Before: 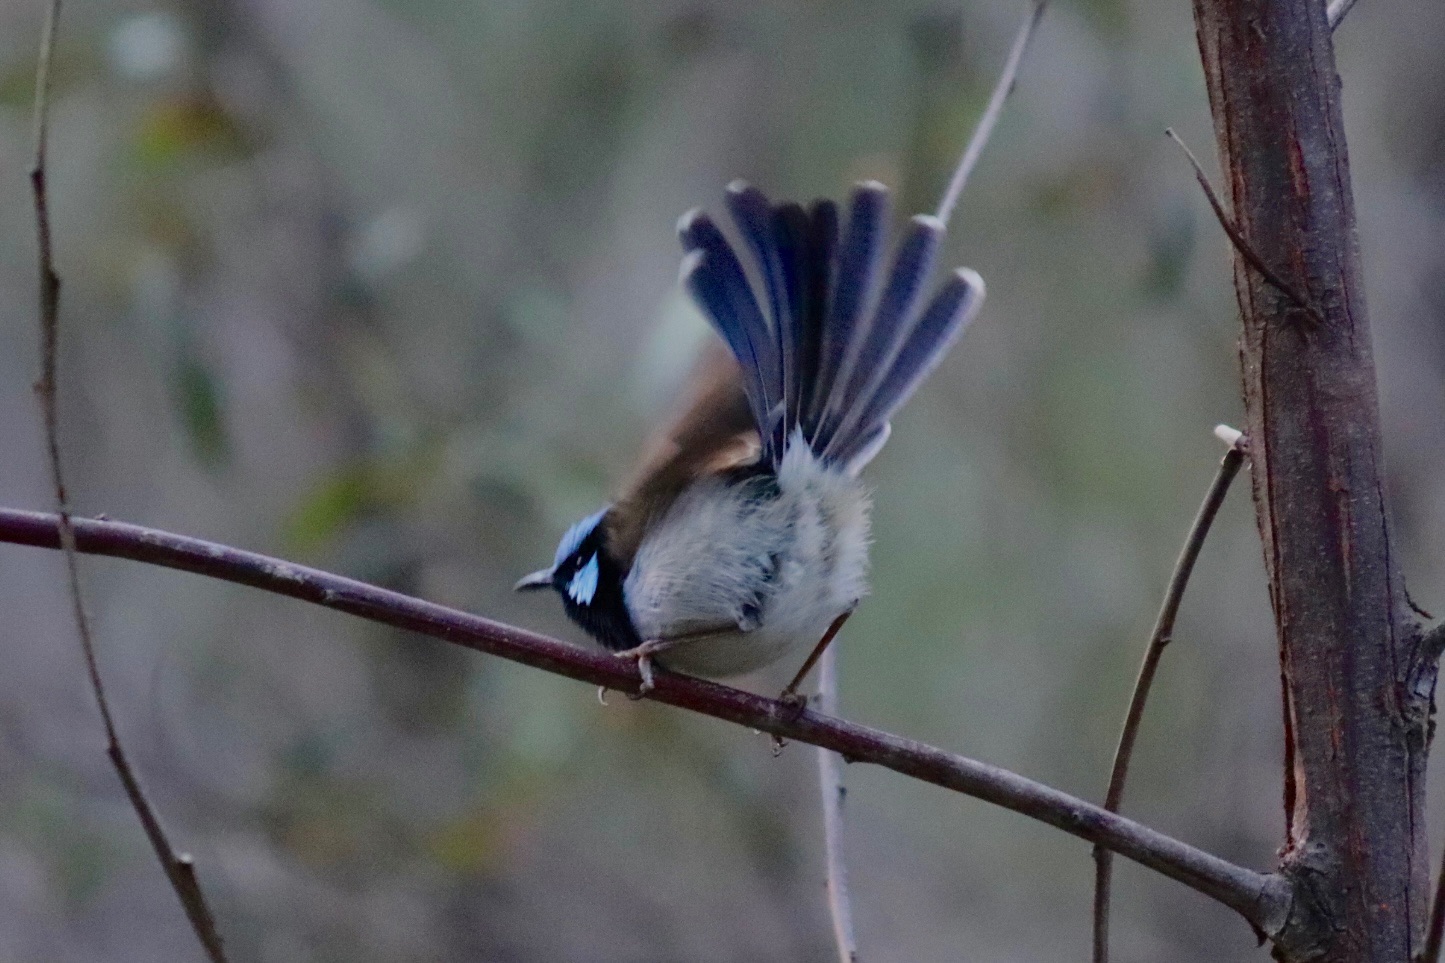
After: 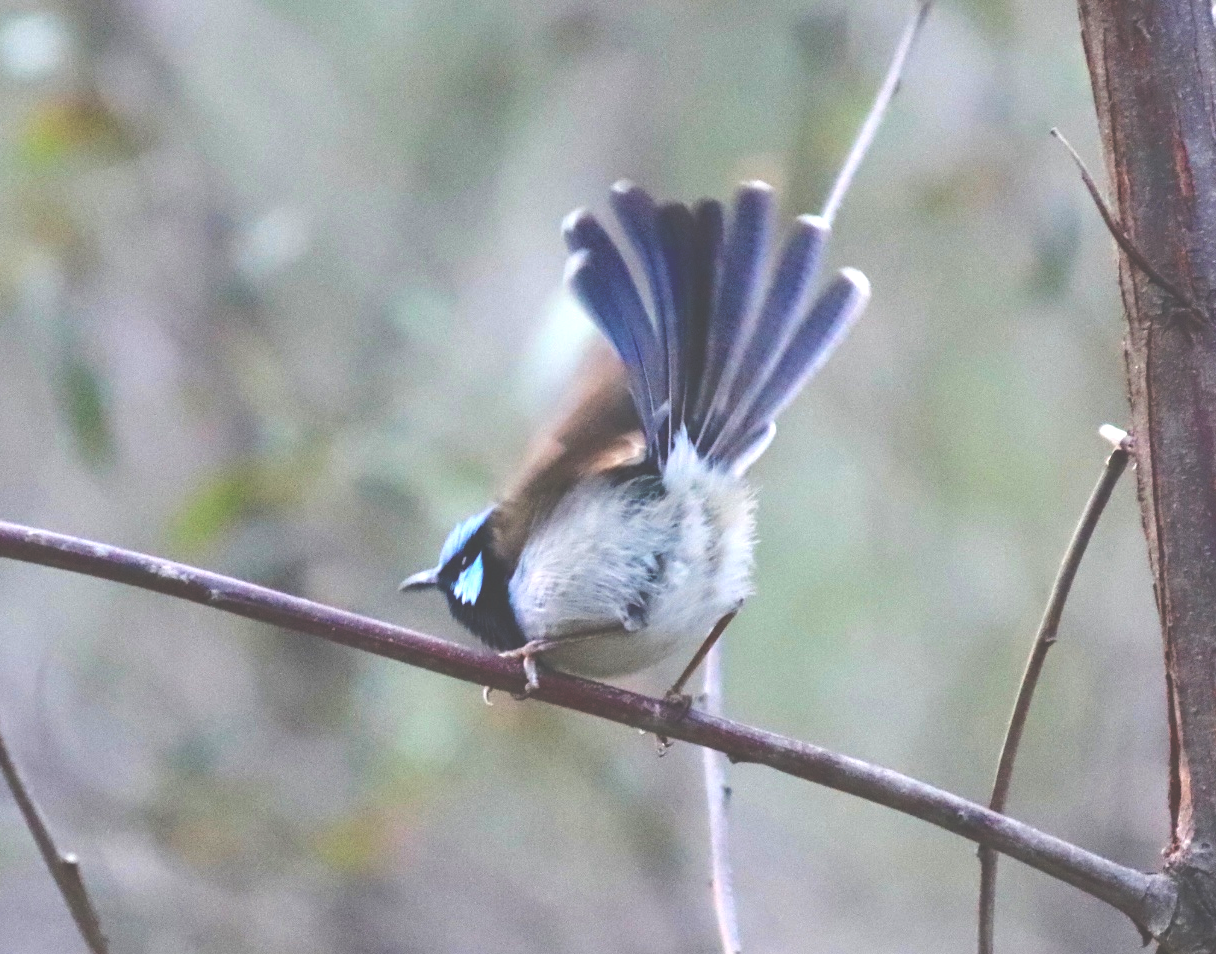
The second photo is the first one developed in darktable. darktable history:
crop: left 8.026%, right 7.374%
exposure: black level correction -0.023, exposure 1.397 EV, compensate highlight preservation false
